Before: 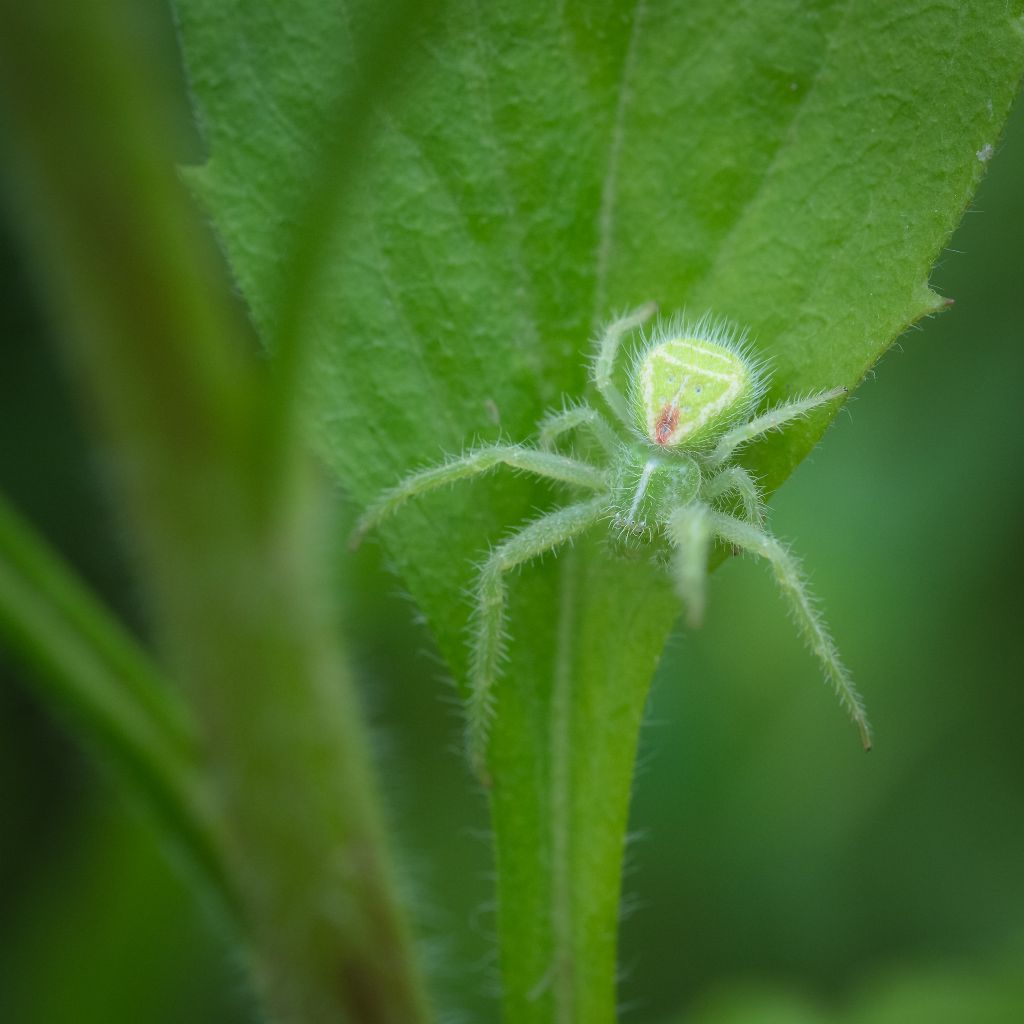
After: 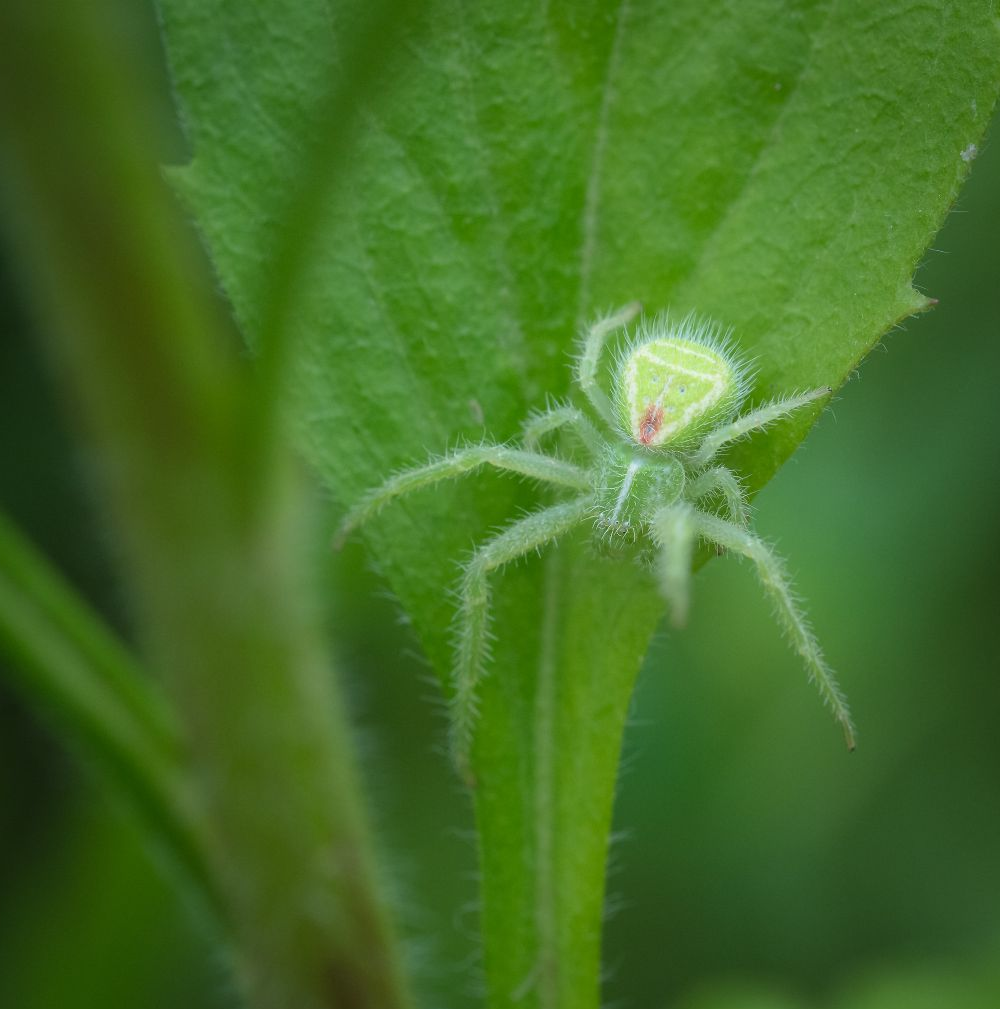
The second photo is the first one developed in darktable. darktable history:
crop and rotate: left 1.605%, right 0.65%, bottom 1.394%
